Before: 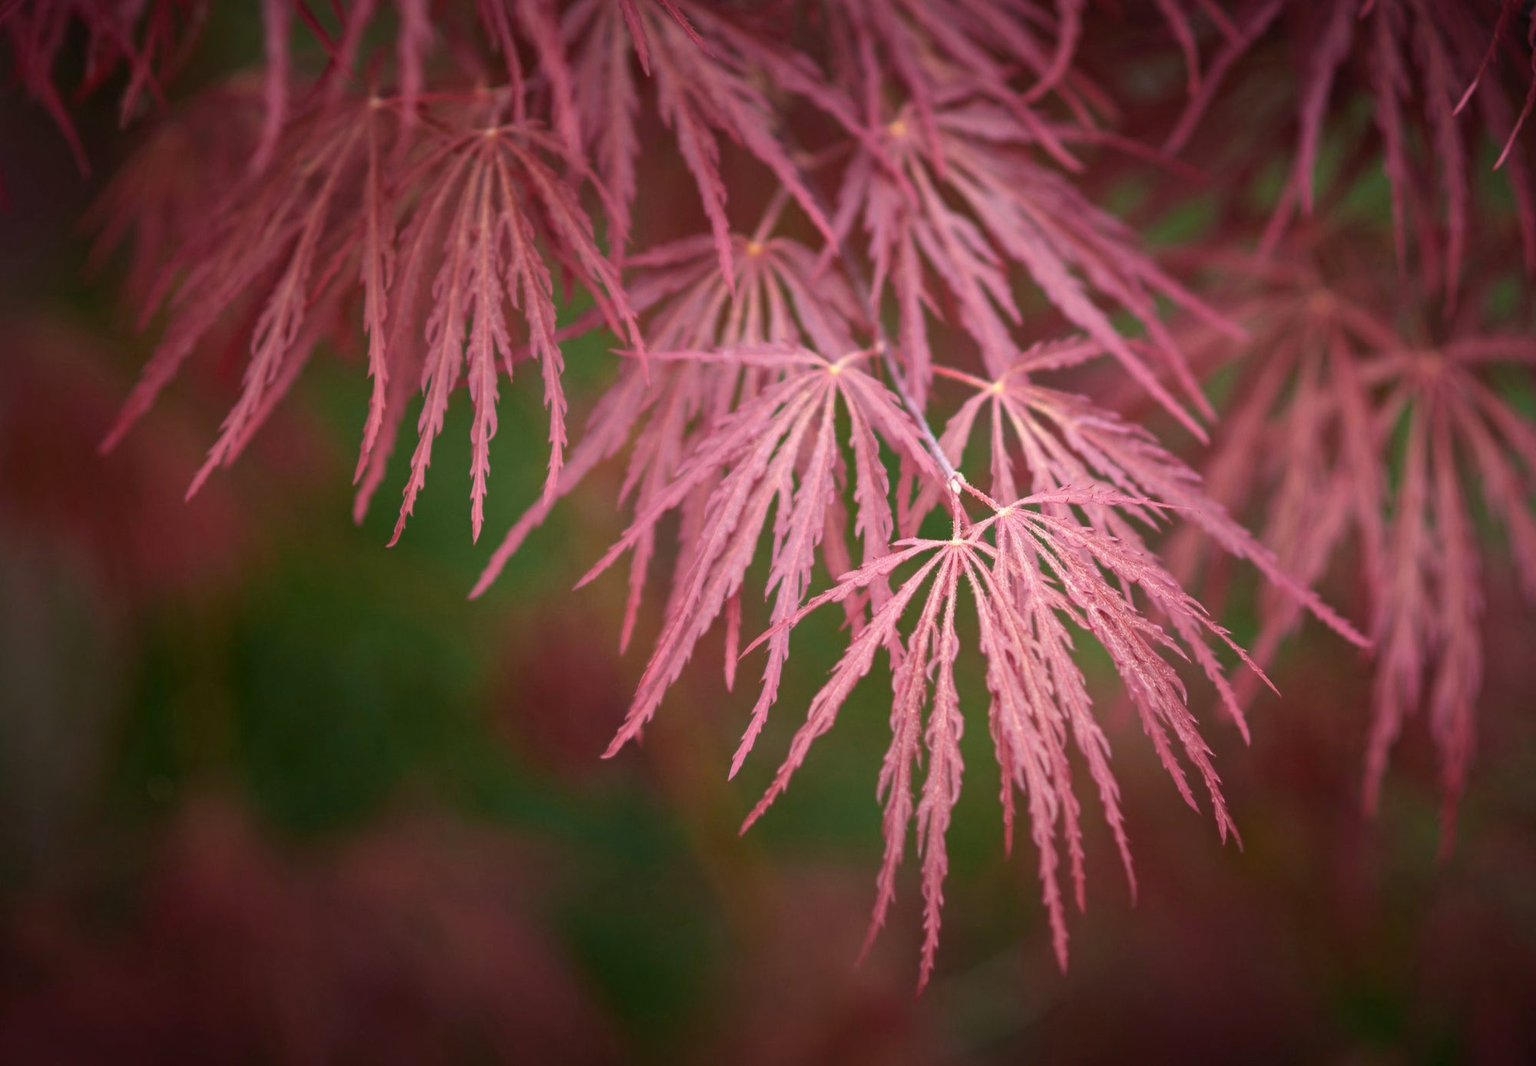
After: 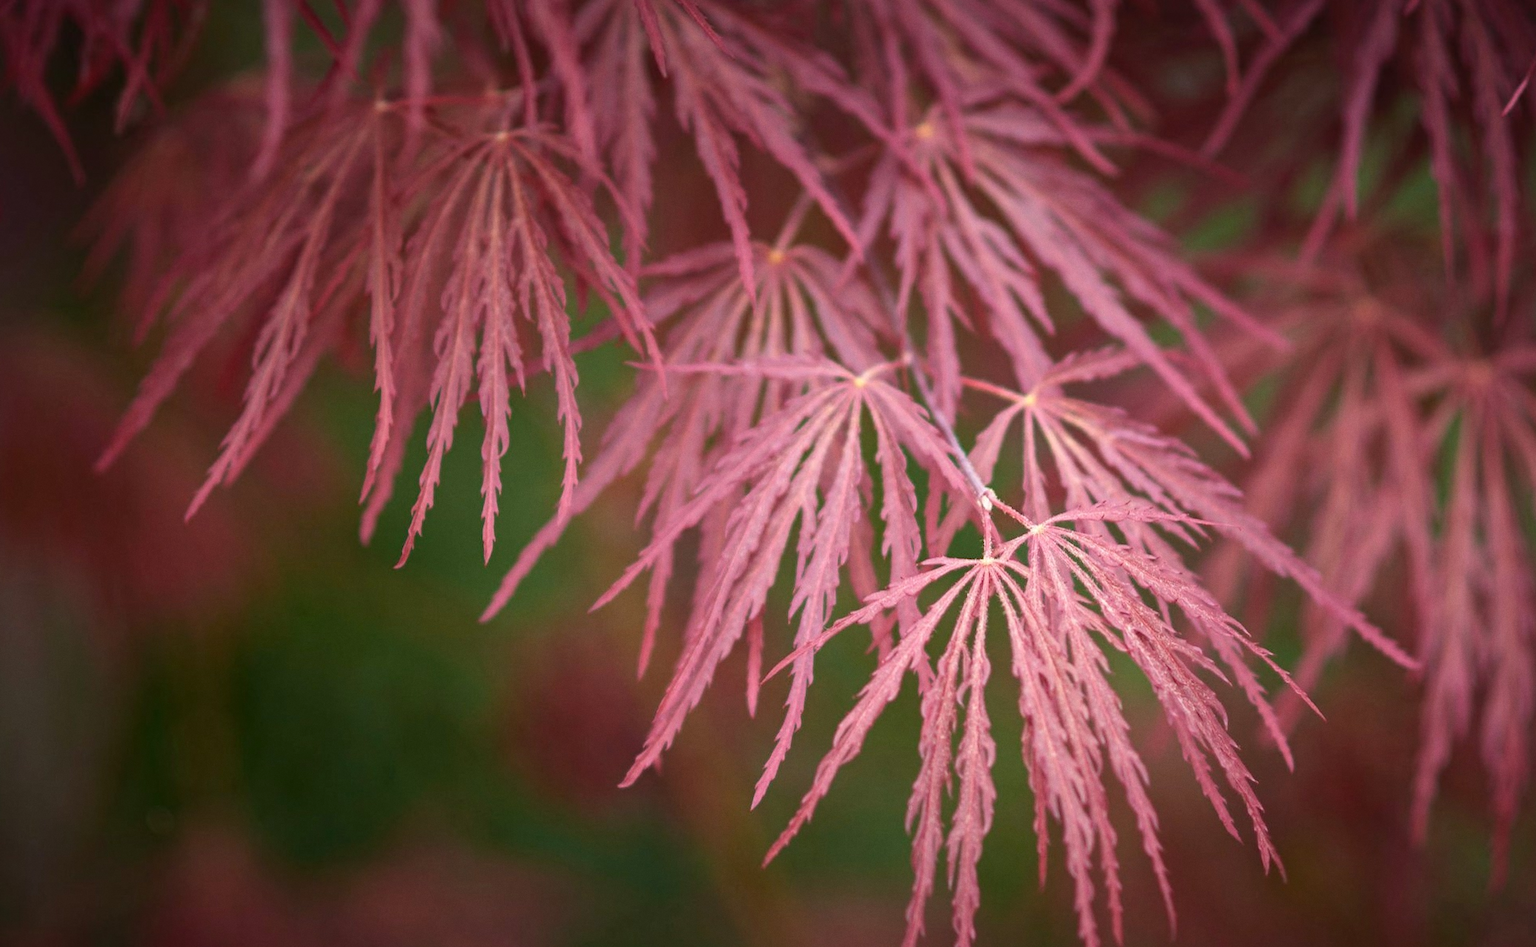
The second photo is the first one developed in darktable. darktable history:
grain: coarseness 0.09 ISO, strength 10%
crop and rotate: angle 0.2°, left 0.275%, right 3.127%, bottom 14.18%
